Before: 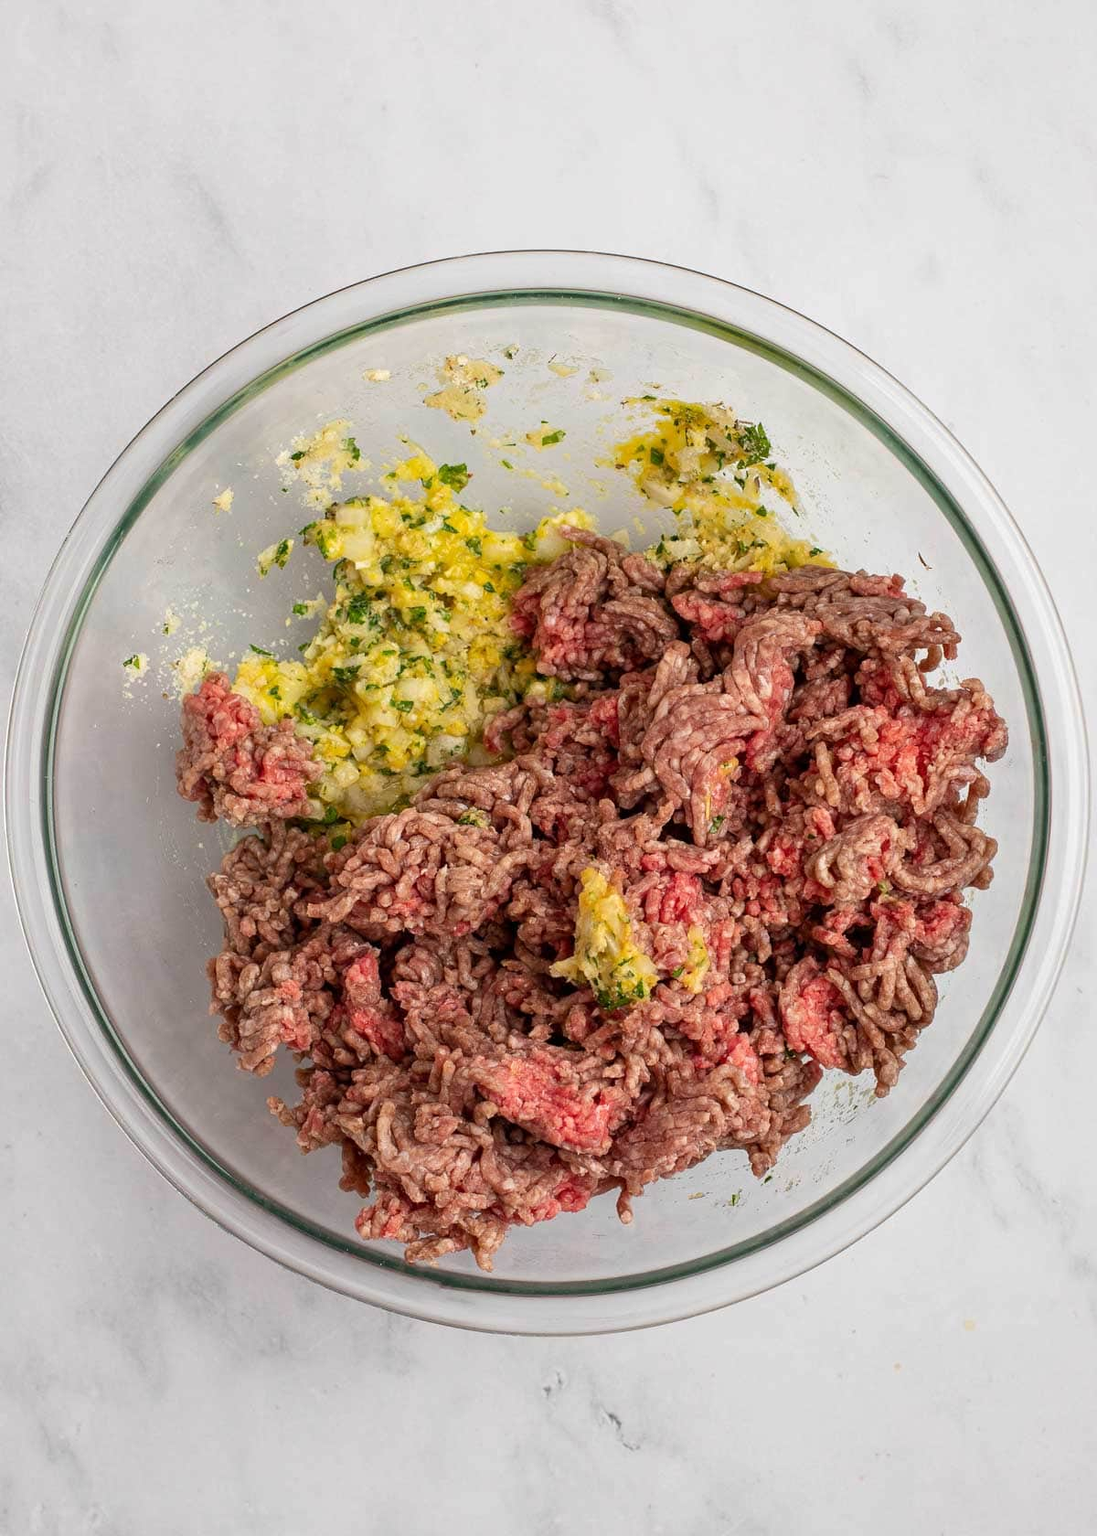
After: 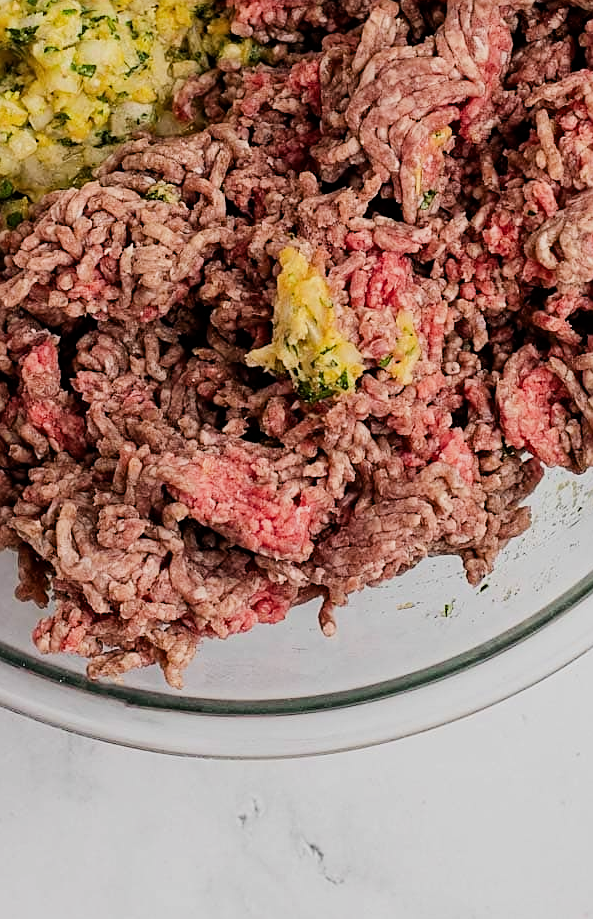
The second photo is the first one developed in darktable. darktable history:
tone equalizer: -8 EV -0.417 EV, -7 EV -0.389 EV, -6 EV -0.333 EV, -5 EV -0.222 EV, -3 EV 0.222 EV, -2 EV 0.333 EV, -1 EV 0.389 EV, +0 EV 0.417 EV, edges refinement/feathering 500, mask exposure compensation -1.57 EV, preserve details no
sharpen: on, module defaults
filmic rgb: black relative exposure -7.65 EV, white relative exposure 4.56 EV, hardness 3.61
crop: left 29.672%, top 41.786%, right 20.851%, bottom 3.487%
